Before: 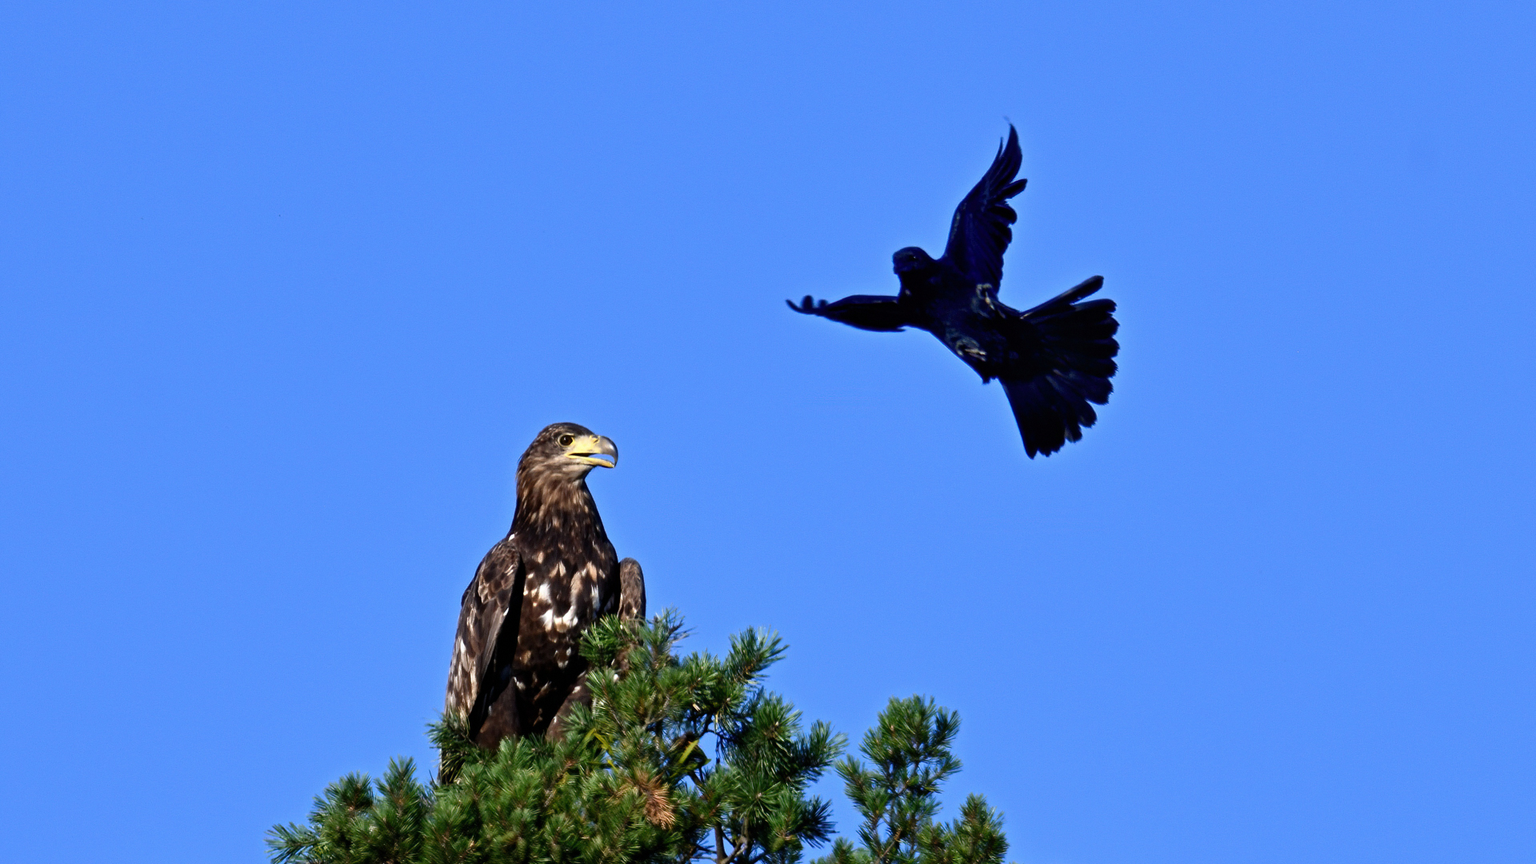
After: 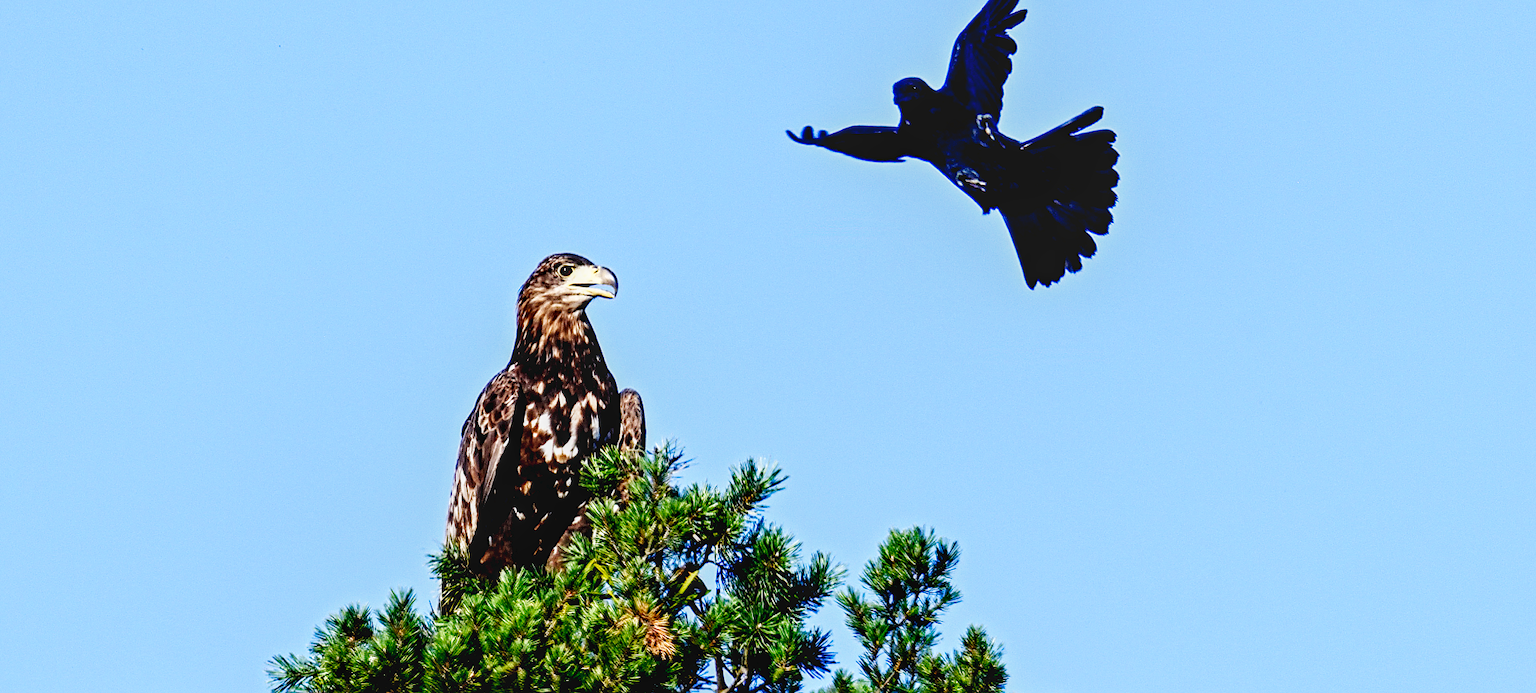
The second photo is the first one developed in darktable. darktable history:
crop and rotate: top 19.655%
sharpen: on, module defaults
exposure: black level correction 0.009, exposure 0.017 EV, compensate highlight preservation false
base curve: curves: ch0 [(0, 0.003) (0.001, 0.002) (0.006, 0.004) (0.02, 0.022) (0.048, 0.086) (0.094, 0.234) (0.162, 0.431) (0.258, 0.629) (0.385, 0.8) (0.548, 0.918) (0.751, 0.988) (1, 1)], exposure shift 0.571, preserve colors none
local contrast: on, module defaults
